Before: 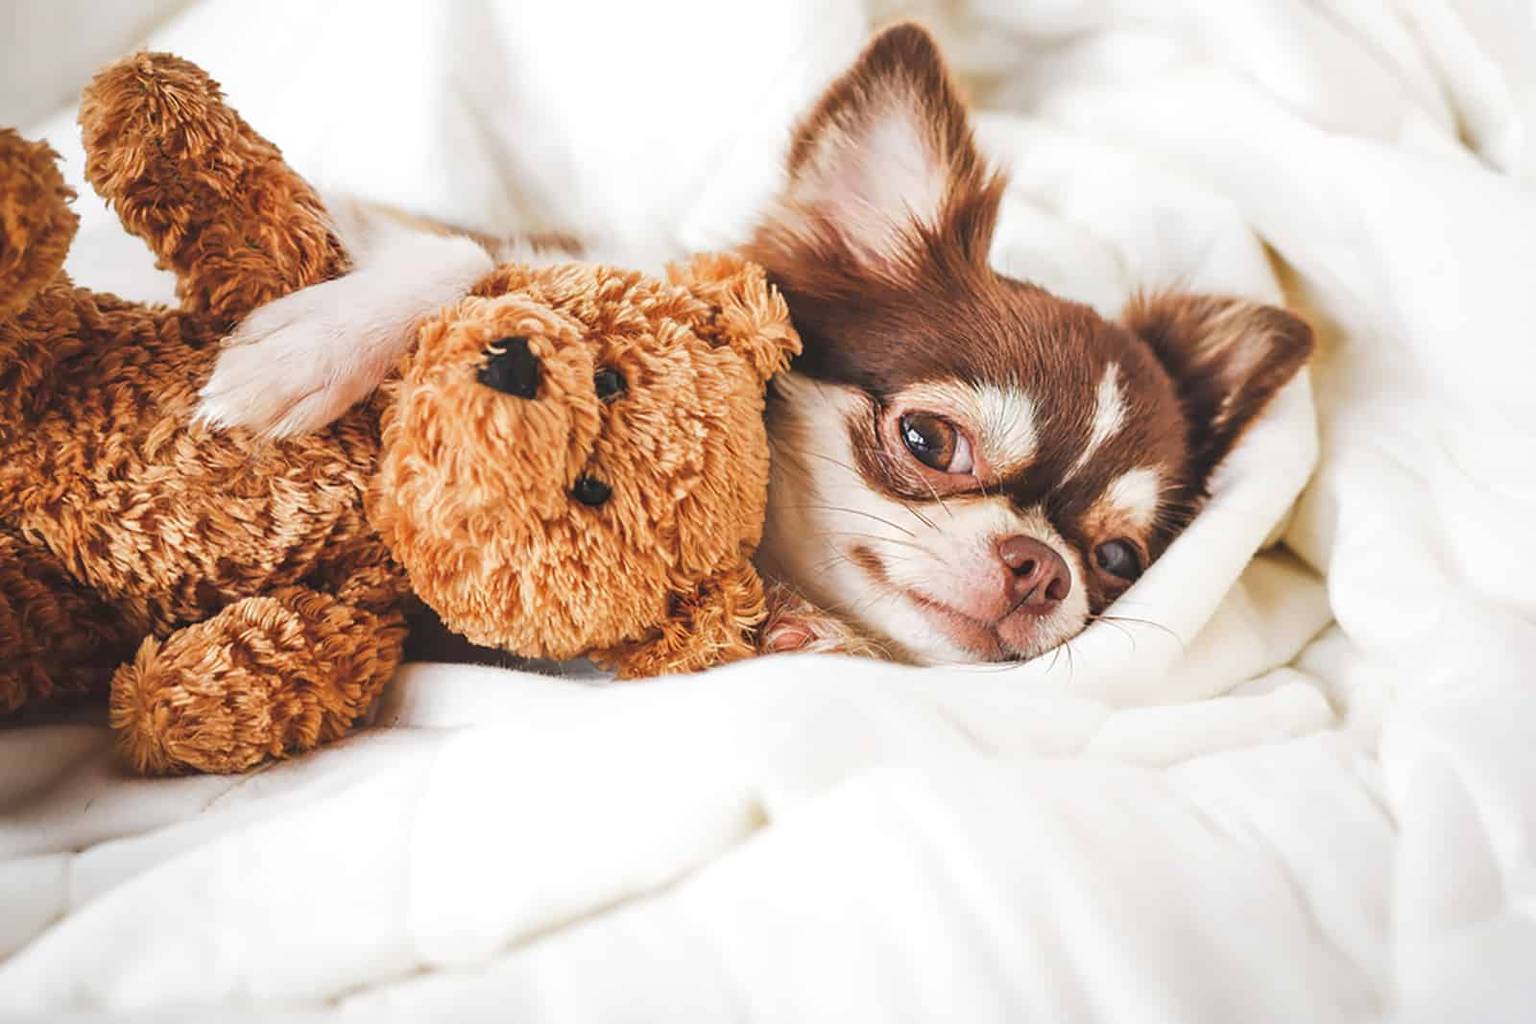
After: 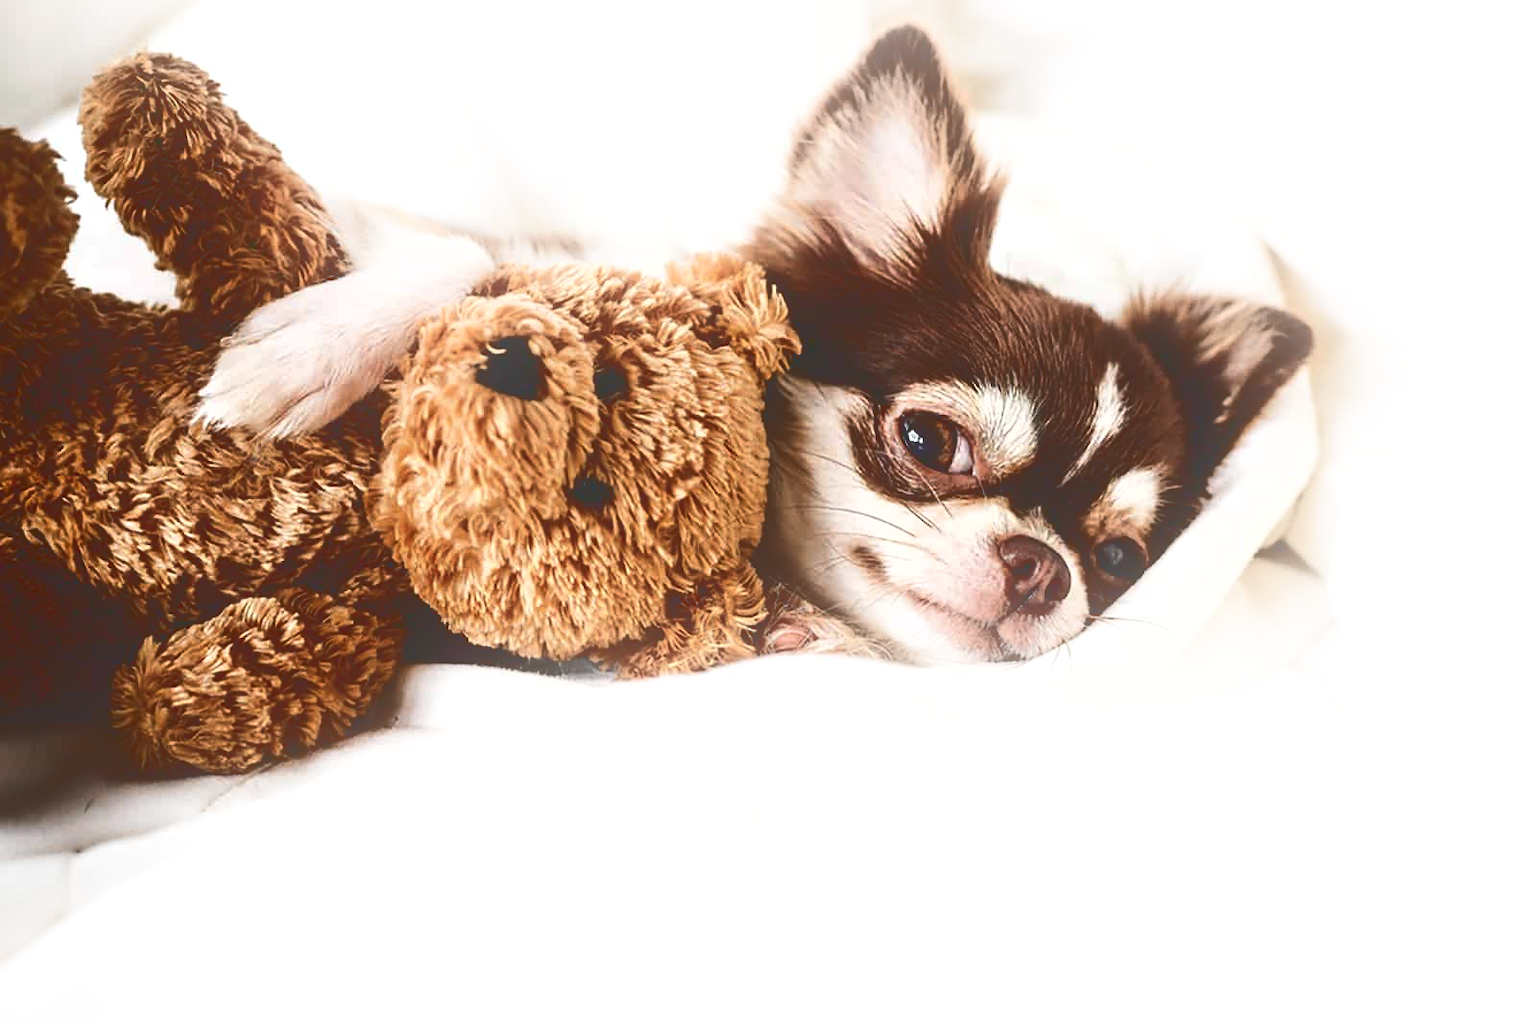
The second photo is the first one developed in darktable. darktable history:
shadows and highlights: shadows -53.28, highlights 85.57, highlights color adjustment 0.803%, soften with gaussian
base curve: curves: ch0 [(0, 0.036) (0.083, 0.04) (0.804, 1)]
